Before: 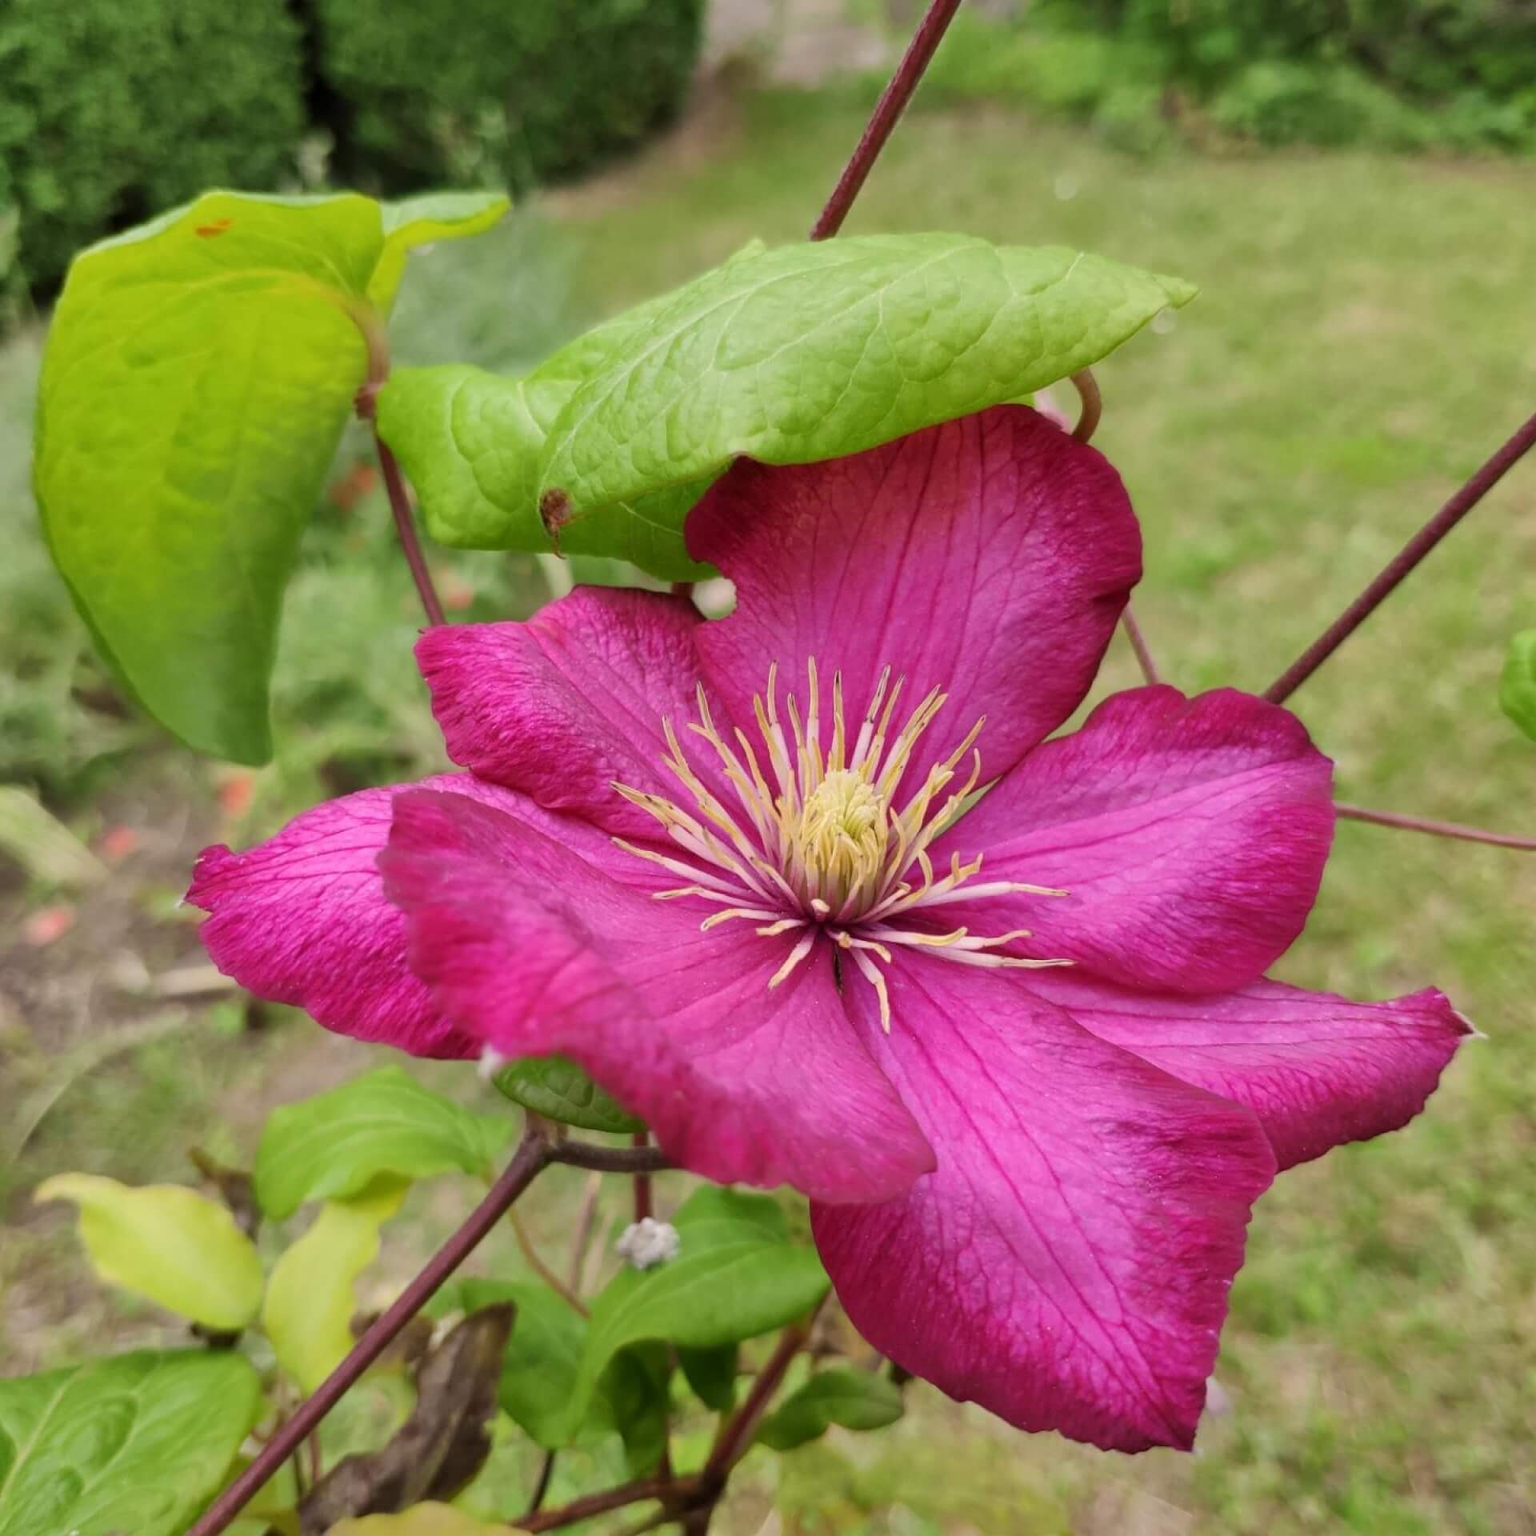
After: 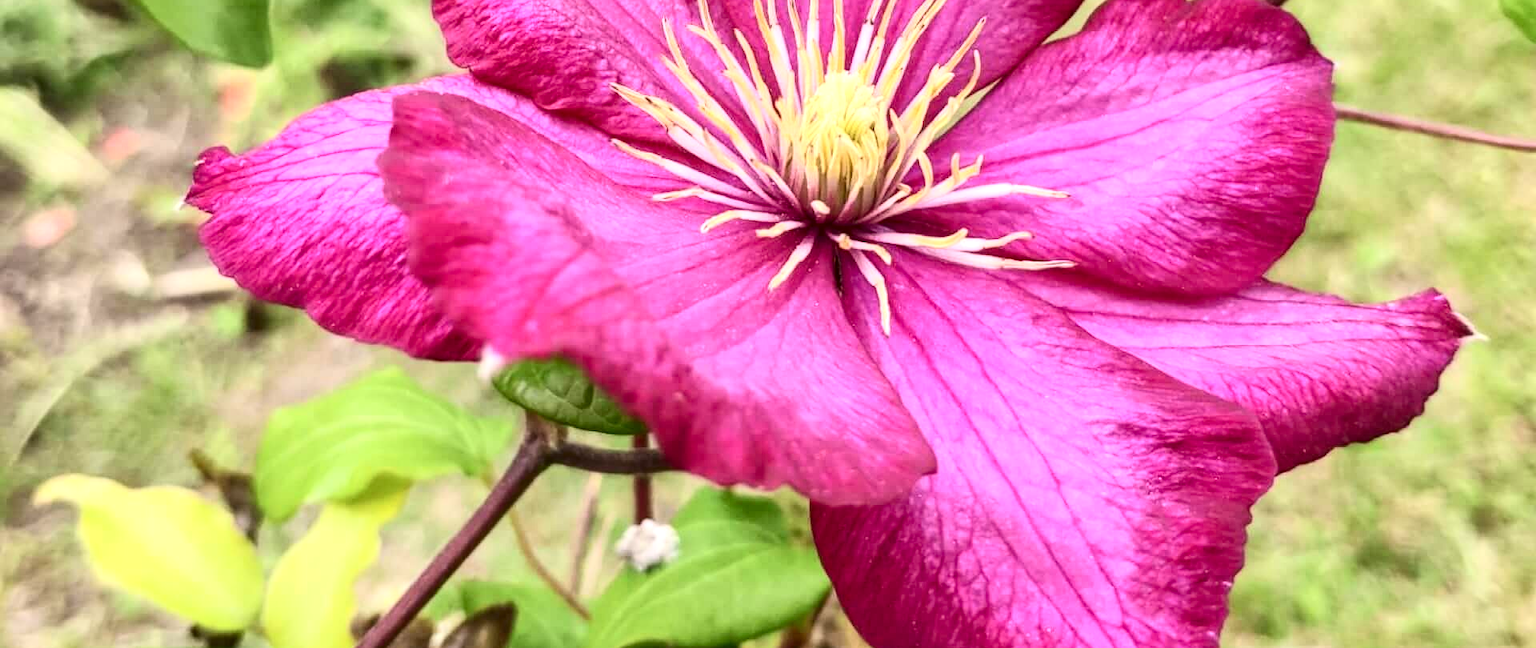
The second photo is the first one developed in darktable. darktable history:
crop: top 45.517%, bottom 12.239%
contrast brightness saturation: contrast 0.272
local contrast: on, module defaults
exposure: black level correction 0, exposure 0.699 EV, compensate exposure bias true, compensate highlight preservation false
